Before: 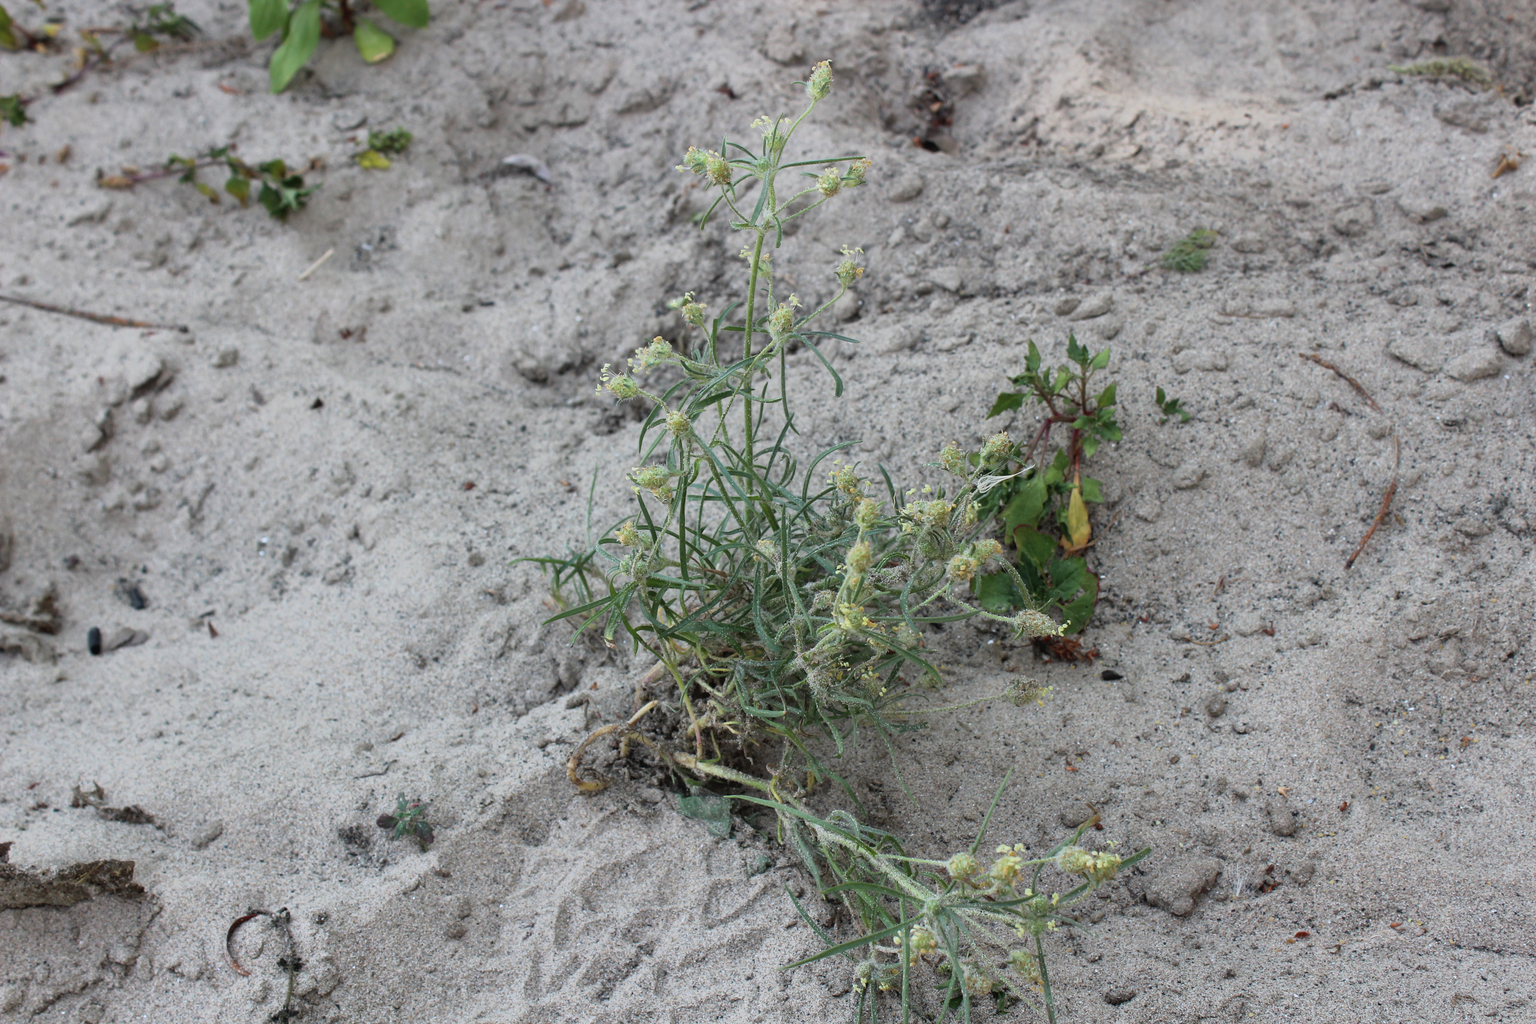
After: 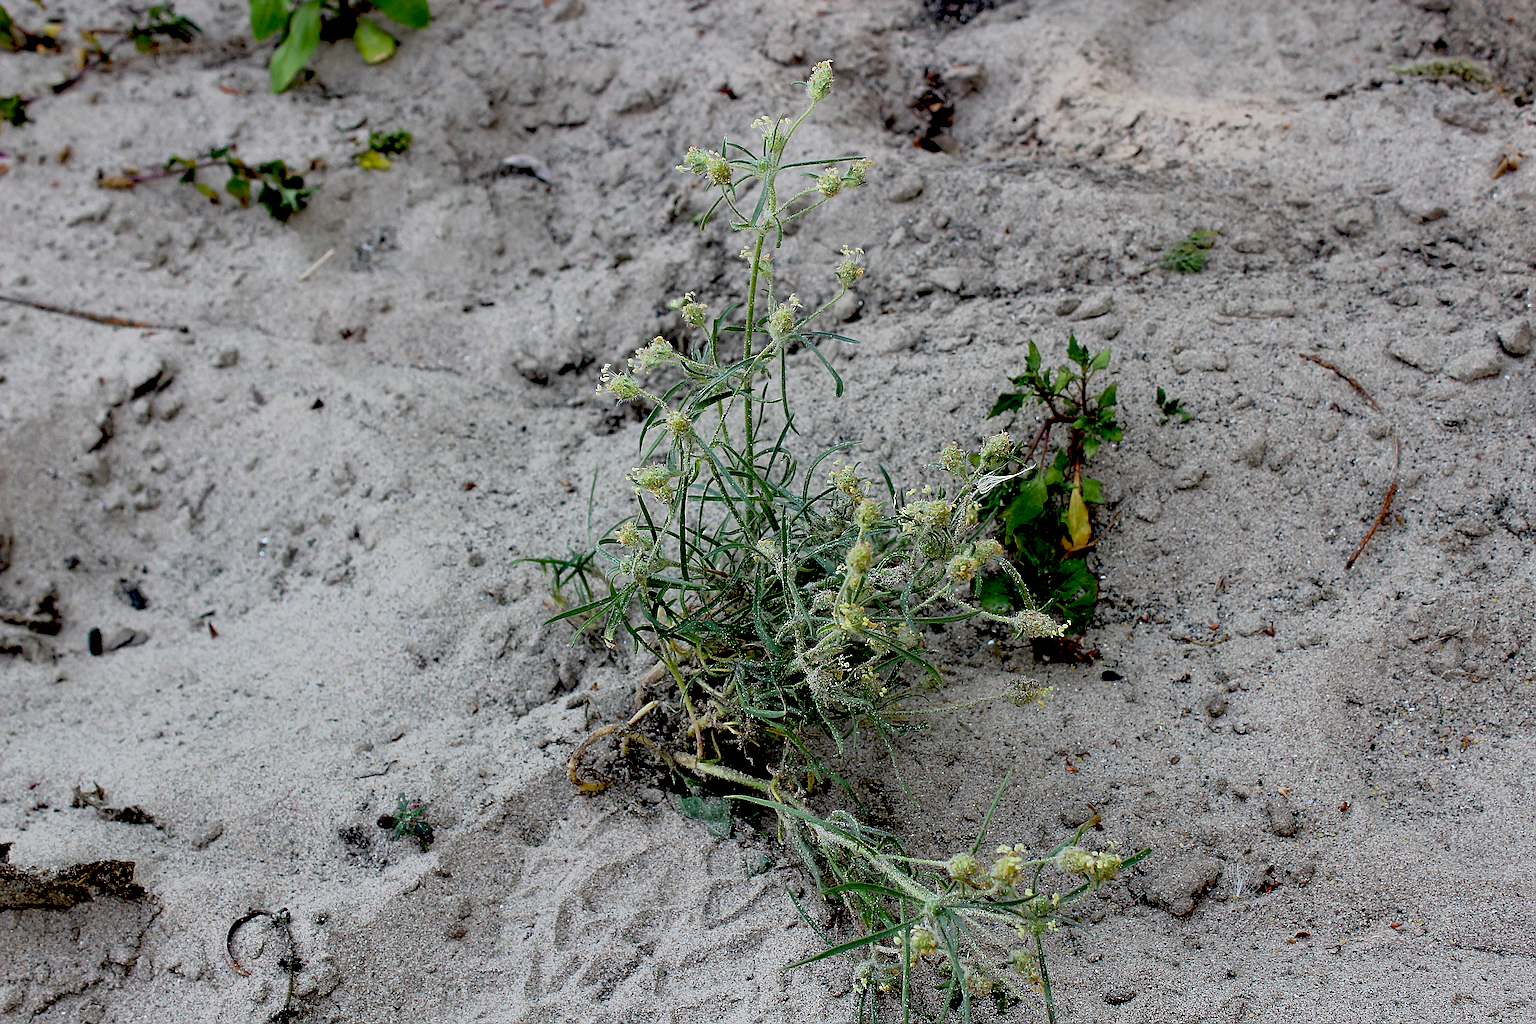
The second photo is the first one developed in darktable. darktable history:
exposure: black level correction 0.054, exposure -0.038 EV, compensate highlight preservation false
sharpen: amount 2
